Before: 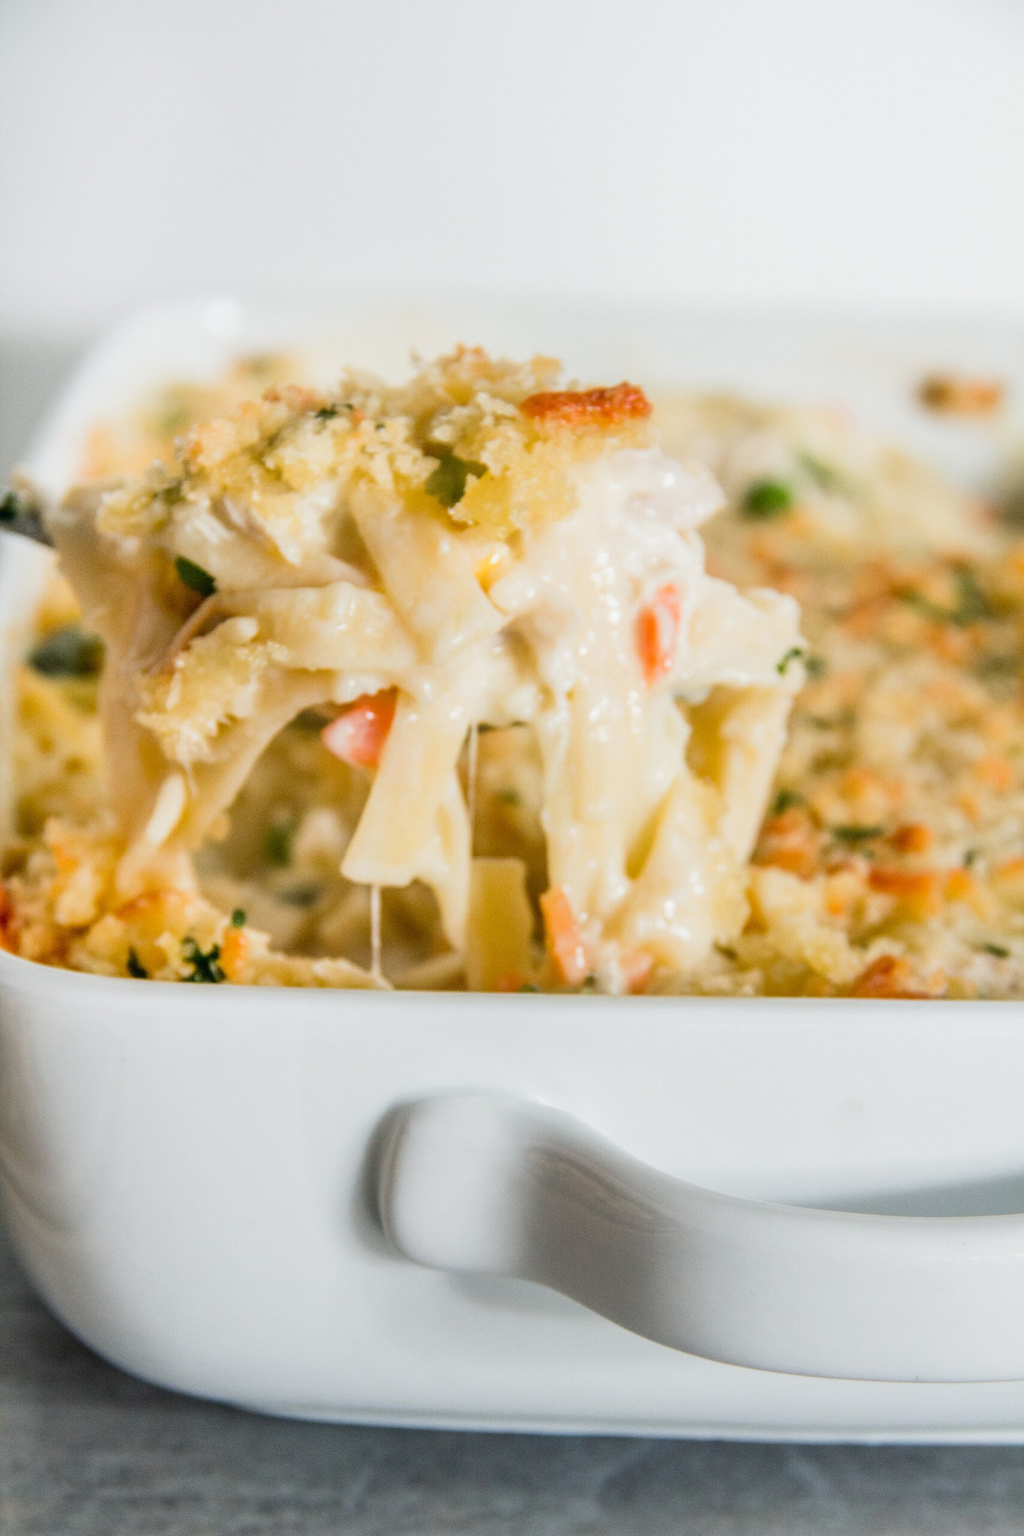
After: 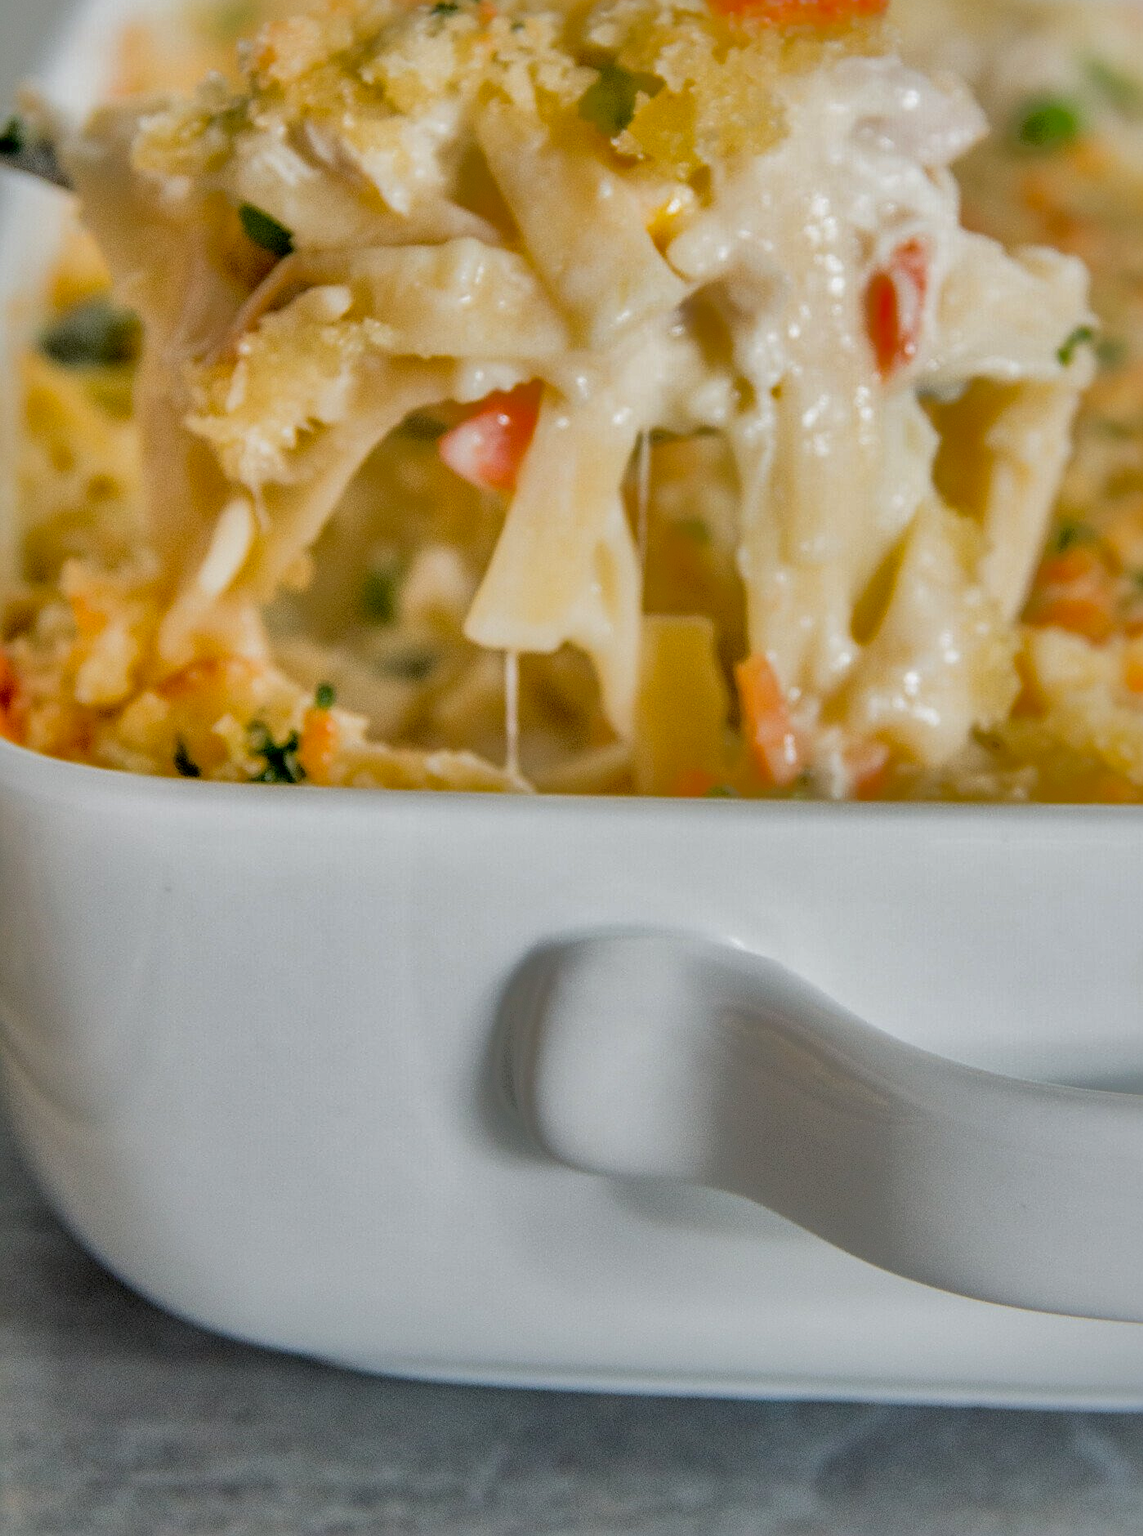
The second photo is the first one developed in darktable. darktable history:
shadows and highlights: shadows 25, highlights -70
exposure: black level correction 0.005, exposure 0.014 EV, compensate highlight preservation false
crop: top 26.531%, right 17.959%
sharpen: on, module defaults
